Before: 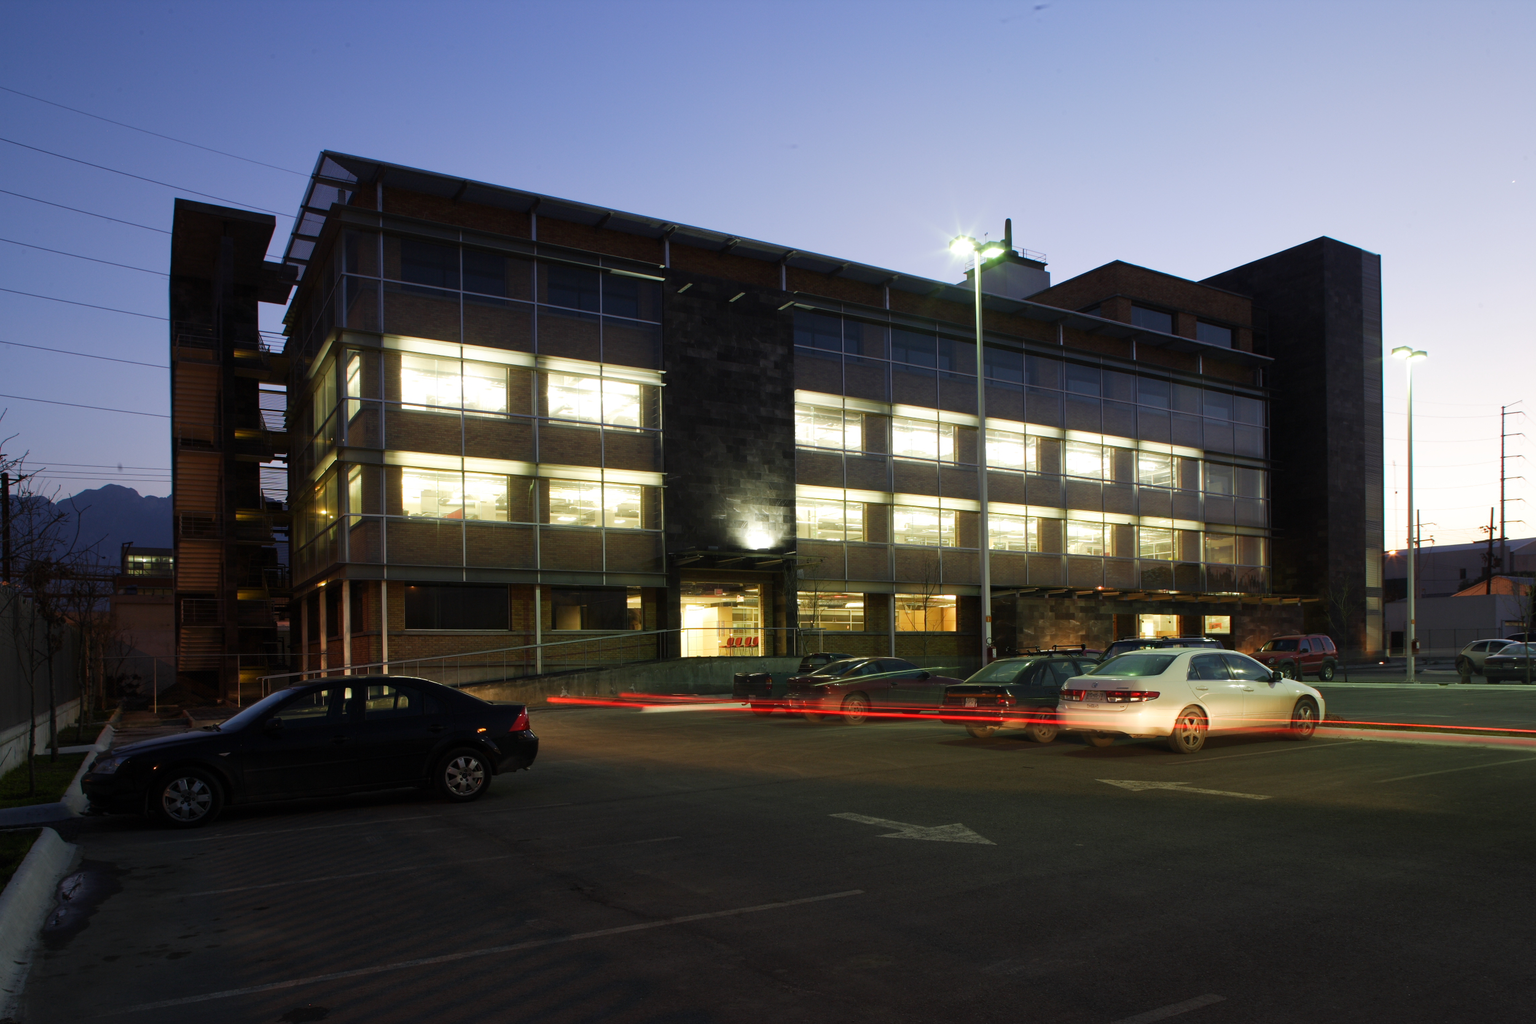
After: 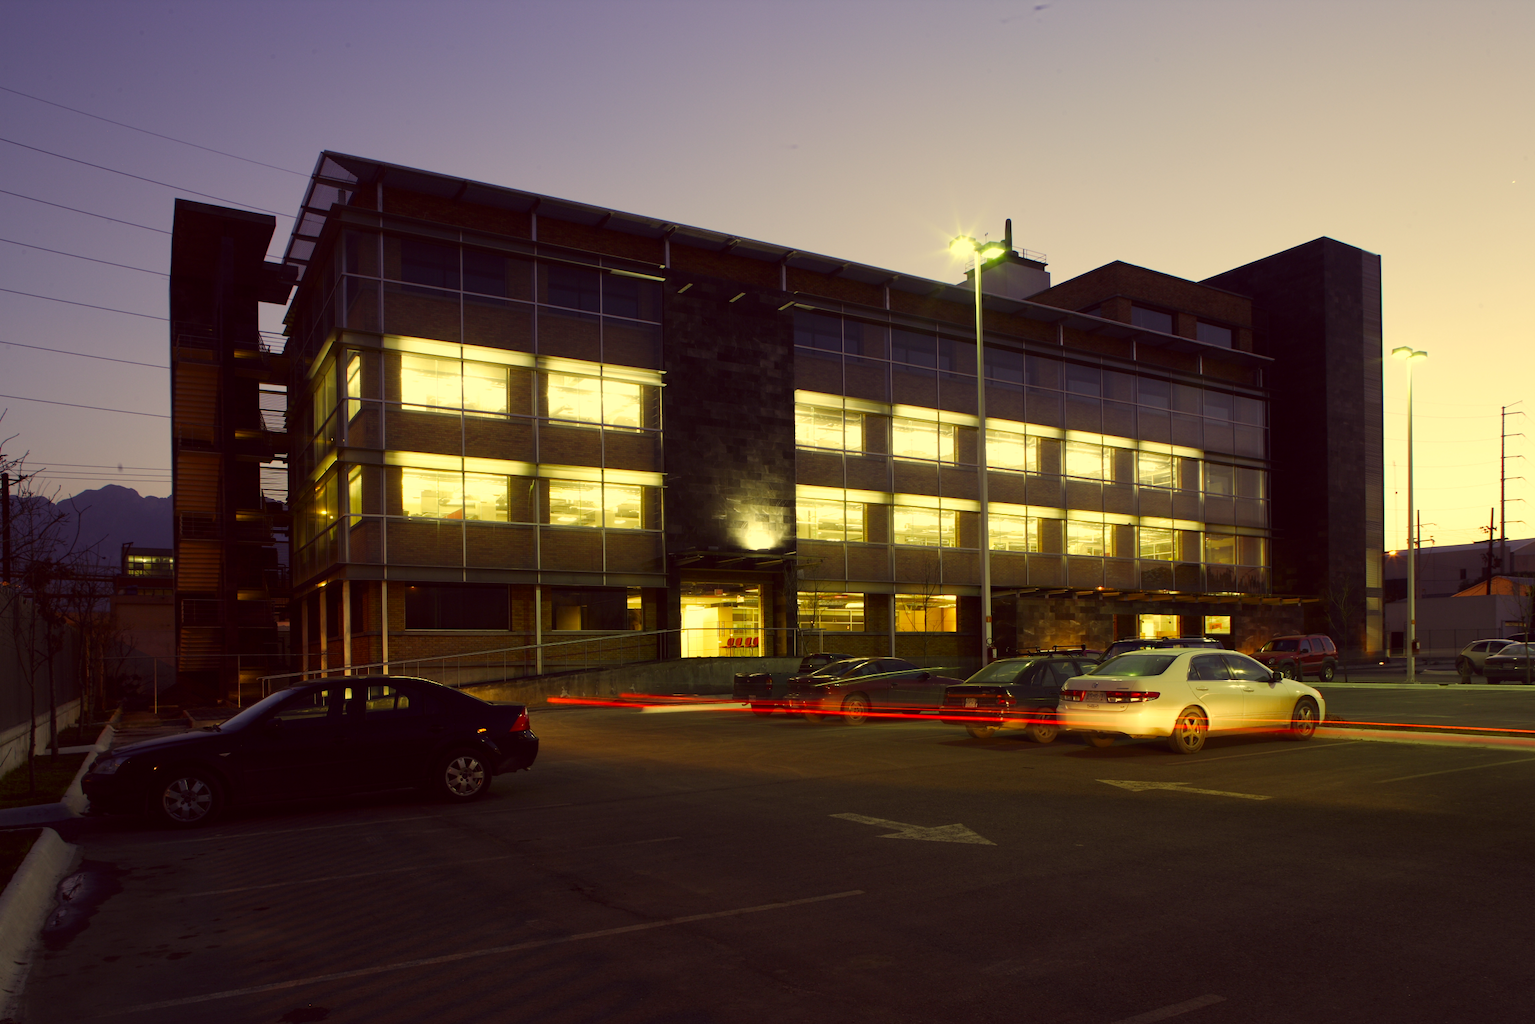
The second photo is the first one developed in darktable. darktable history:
color correction: highlights a* -0.406, highlights b* 39.69, shadows a* 9.71, shadows b* -0.159
contrast brightness saturation: contrast 0.033, brightness -0.032
